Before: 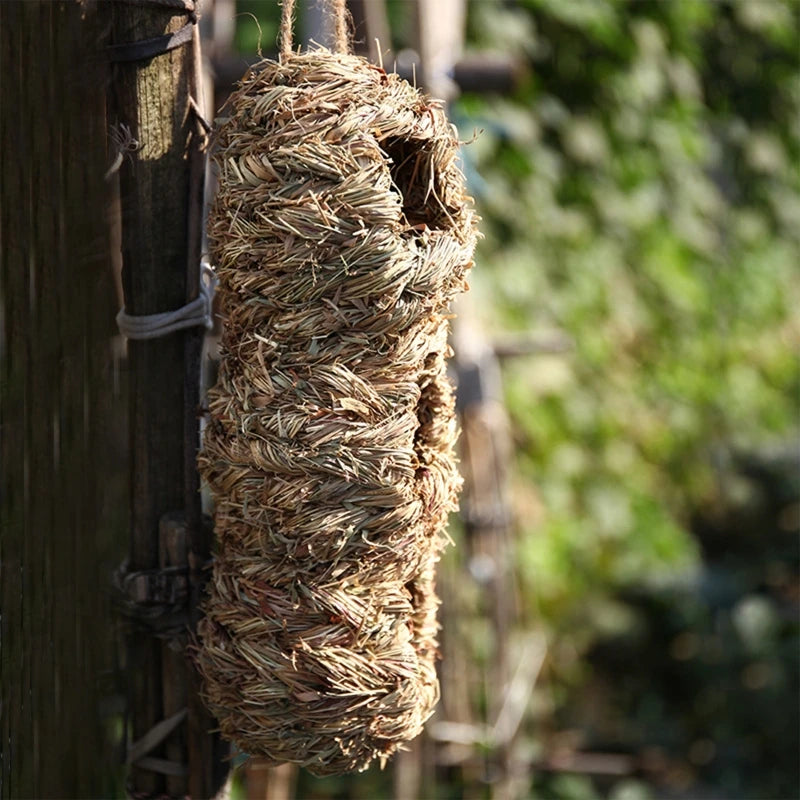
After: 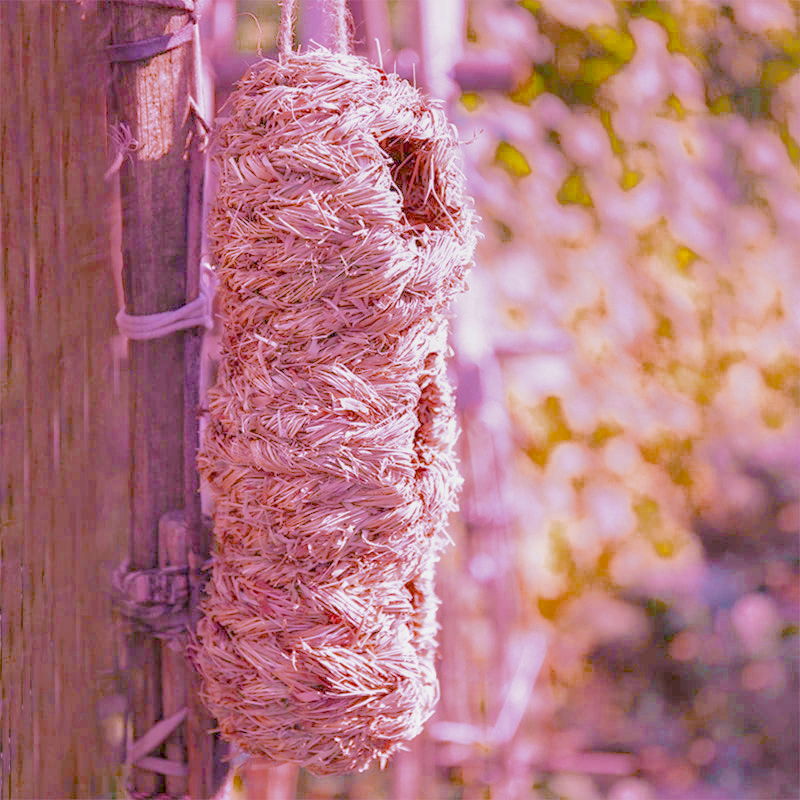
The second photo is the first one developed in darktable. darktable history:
raw chromatic aberrations: on, module defaults
exposure: black level correction 0.001, exposure 0.5 EV, compensate exposure bias true, compensate highlight preservation false
filmic rgb: black relative exposure -7.65 EV, white relative exposure 4.56 EV, hardness 3.61
highlight reconstruction: method reconstruct color, iterations 1, diameter of reconstruction 64 px
hot pixels: on, module defaults
lens correction: scale 1.01, crop 1, focal 85, aperture 2.8, distance 10.02, camera "Canon EOS RP", lens "Canon RF 85mm F2 MACRO IS STM"
raw denoise: x [[0, 0.25, 0.5, 0.75, 1] ×4]
tone equalizer "mask blending: all purposes": on, module defaults
white balance: red 2.016, blue 1.715
local contrast: detail 130%
color balance rgb: linear chroma grading › global chroma 15%, perceptual saturation grading › global saturation 30%
color zones: curves: ch0 [(0.11, 0.396) (0.195, 0.36) (0.25, 0.5) (0.303, 0.412) (0.357, 0.544) (0.75, 0.5) (0.967, 0.328)]; ch1 [(0, 0.468) (0.112, 0.512) (0.202, 0.6) (0.25, 0.5) (0.307, 0.352) (0.357, 0.544) (0.75, 0.5) (0.963, 0.524)]
